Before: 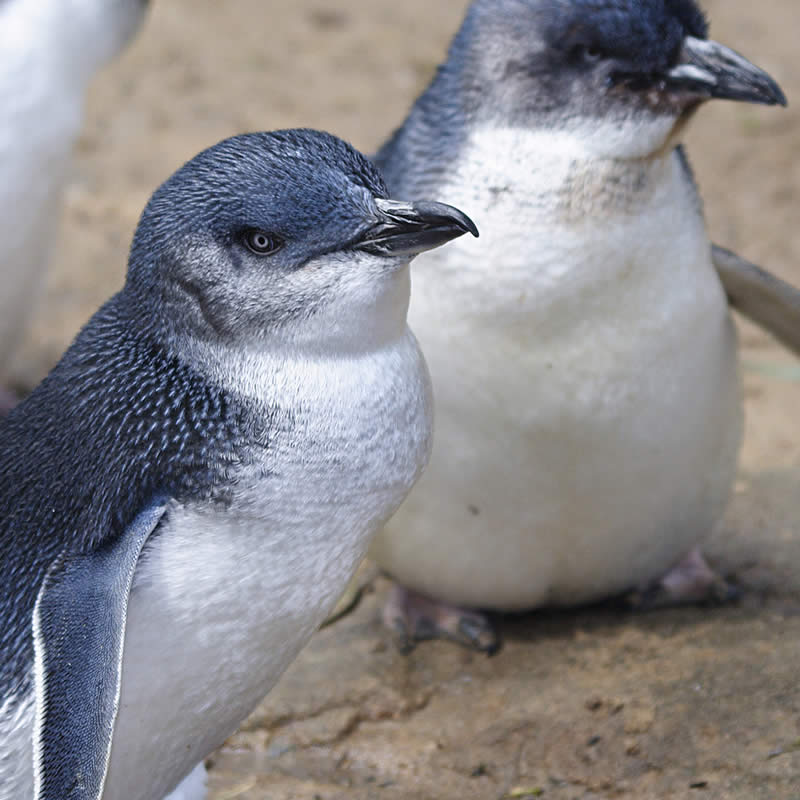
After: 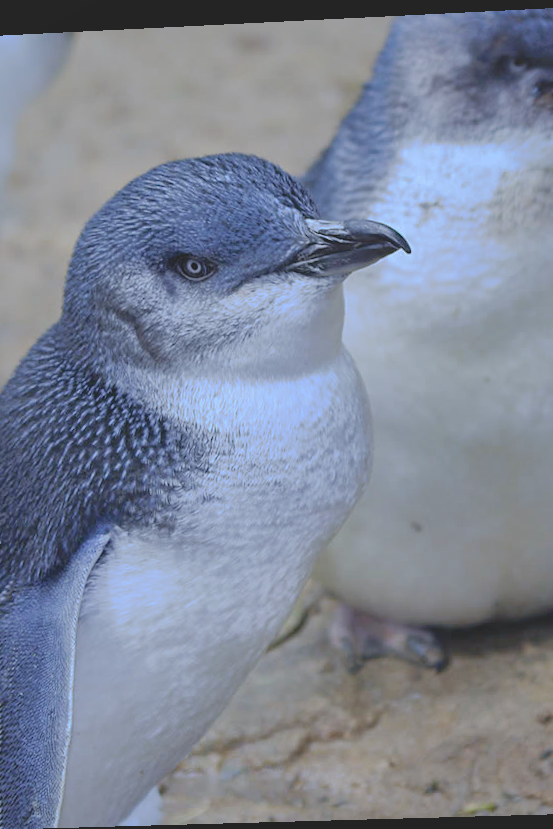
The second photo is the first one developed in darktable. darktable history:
white balance: red 0.924, blue 1.095
crop and rotate: left 8.786%, right 24.548%
rotate and perspective: rotation -2.22°, lens shift (horizontal) -0.022, automatic cropping off
exposure: exposure -0.04 EV, compensate highlight preservation false
shadows and highlights: shadows 40, highlights -60
contrast brightness saturation: contrast -0.1, brightness 0.05, saturation 0.08
tone curve: curves: ch0 [(0, 0) (0.003, 0.048) (0.011, 0.055) (0.025, 0.065) (0.044, 0.089) (0.069, 0.111) (0.1, 0.132) (0.136, 0.163) (0.177, 0.21) (0.224, 0.259) (0.277, 0.323) (0.335, 0.385) (0.399, 0.442) (0.468, 0.508) (0.543, 0.578) (0.623, 0.648) (0.709, 0.716) (0.801, 0.781) (0.898, 0.845) (1, 1)], preserve colors none
